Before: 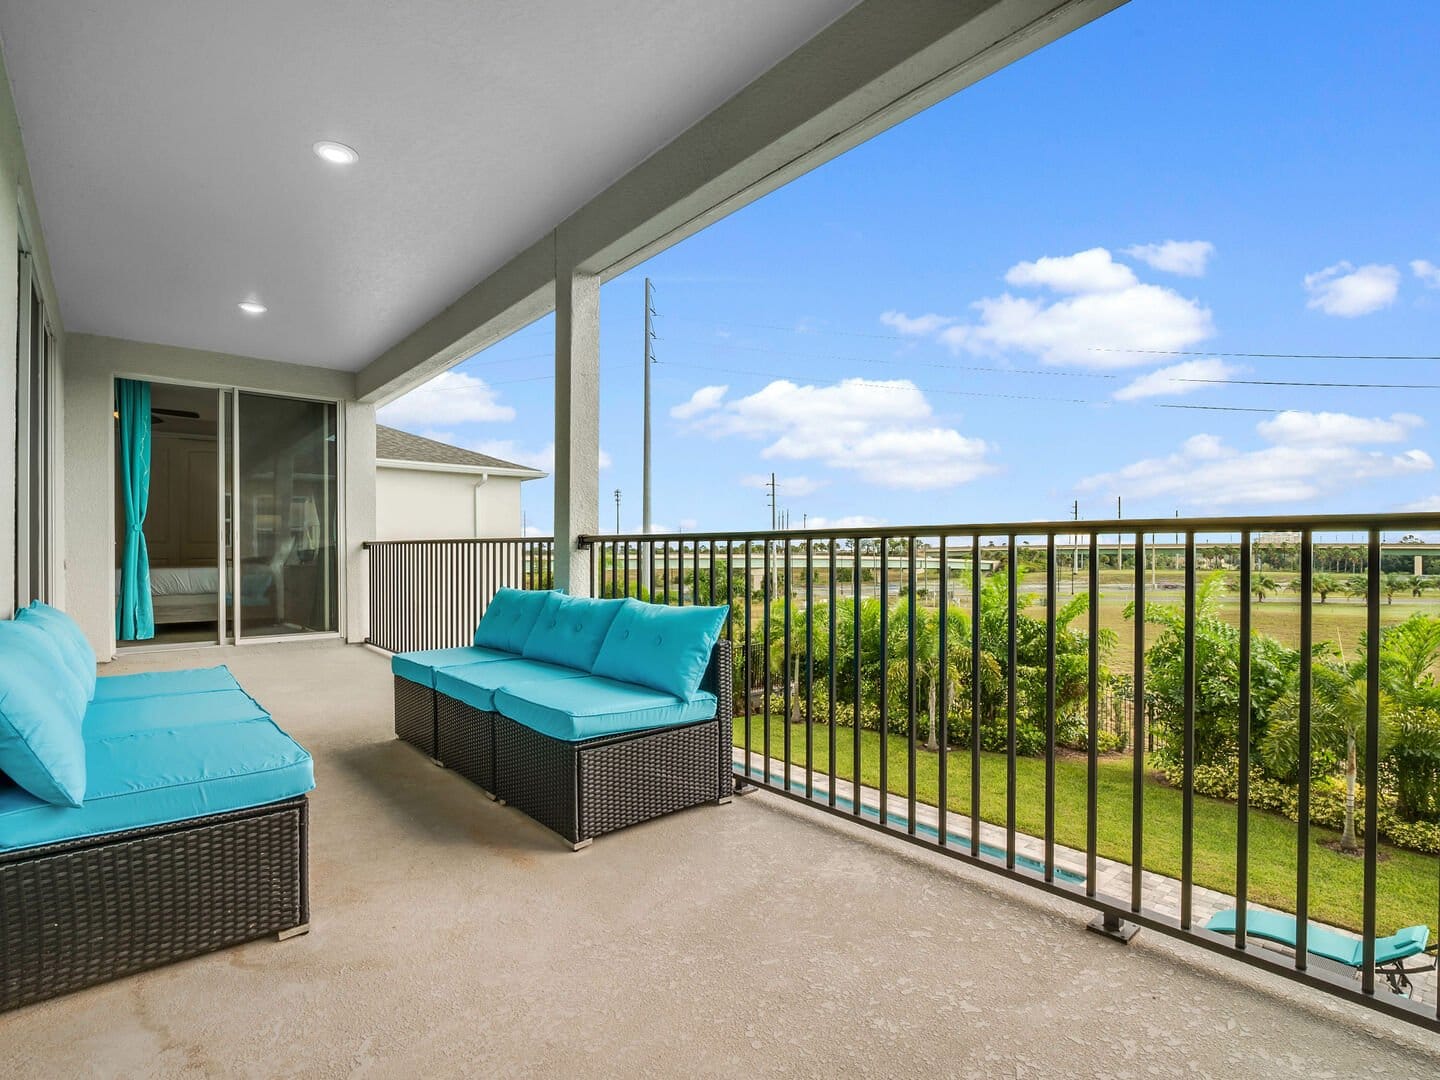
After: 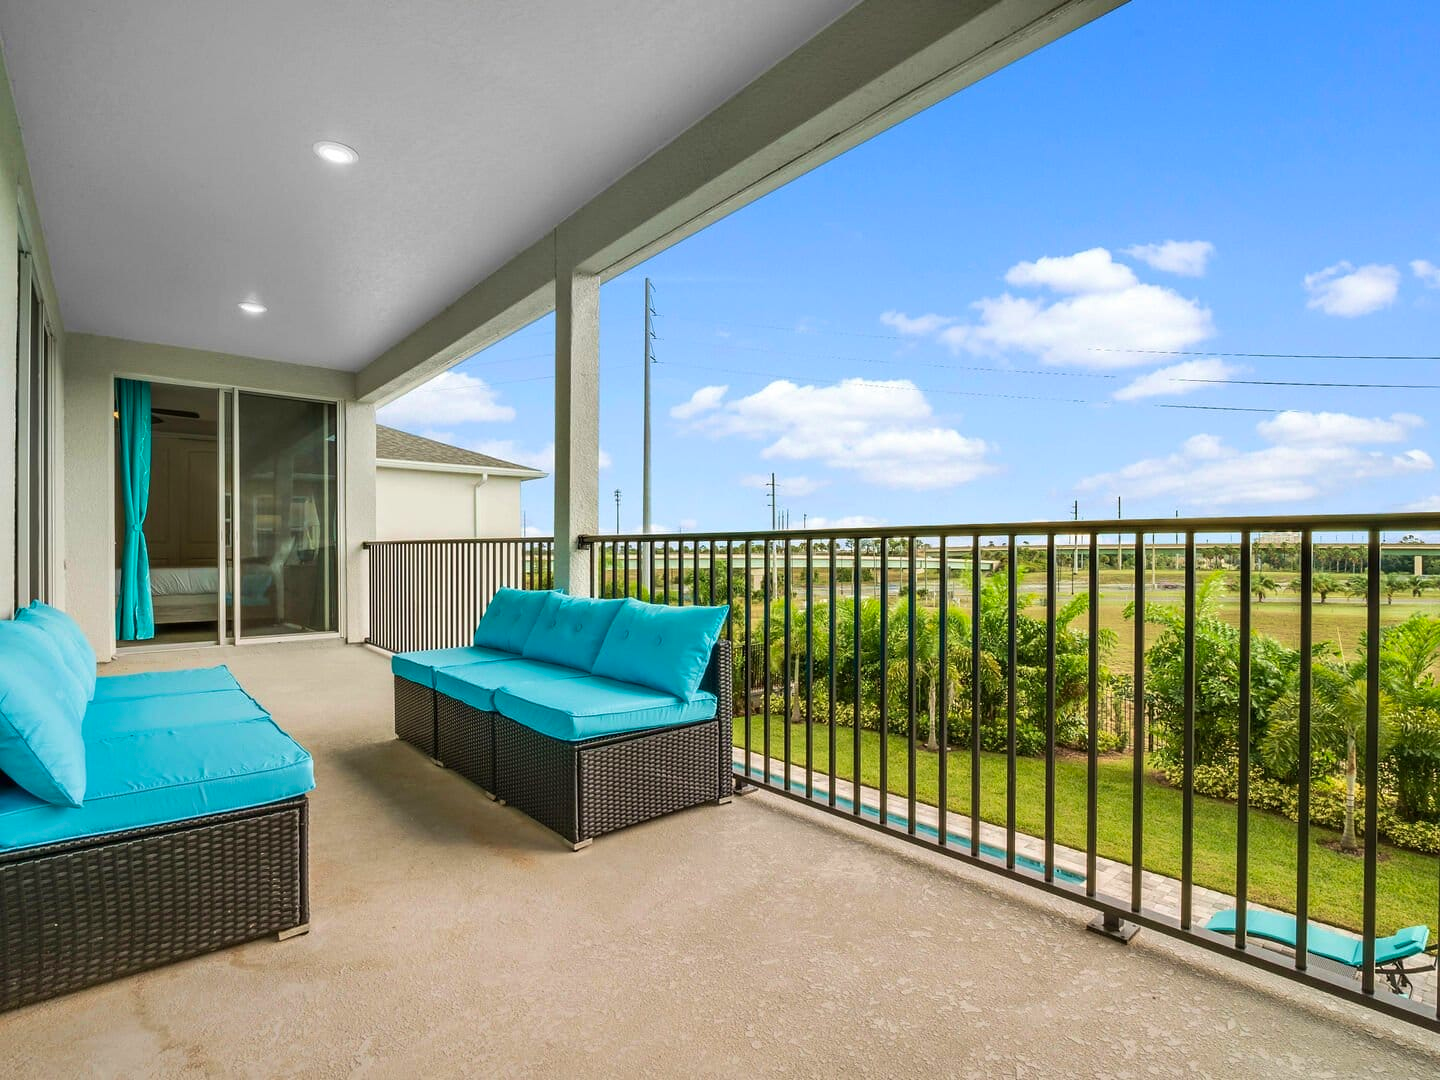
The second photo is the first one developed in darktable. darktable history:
velvia: on, module defaults
contrast brightness saturation: contrast 0.043, saturation 0.07
